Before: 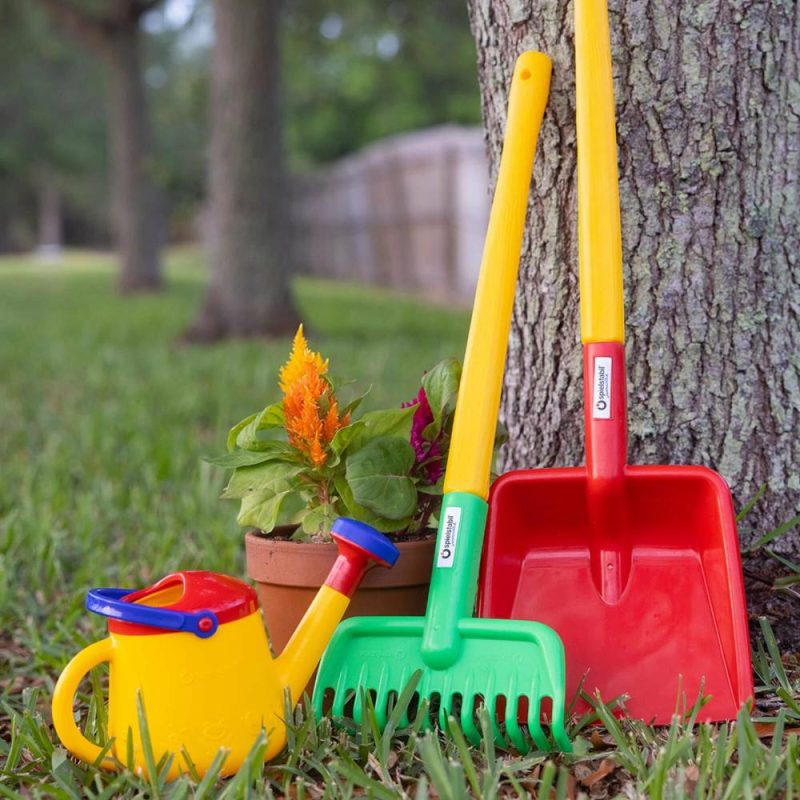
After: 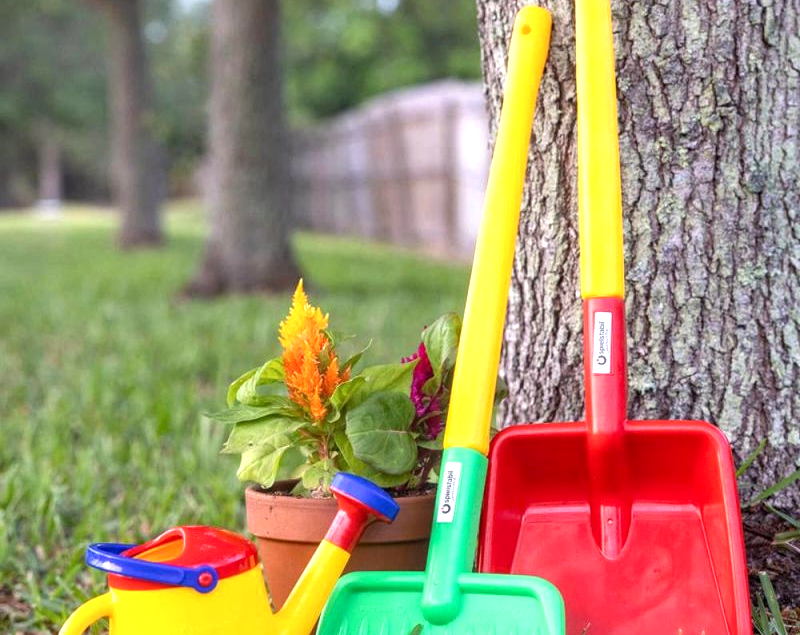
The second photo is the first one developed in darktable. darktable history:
crop and rotate: top 5.667%, bottom 14.937%
exposure: black level correction 0, exposure 0.7 EV, compensate exposure bias true, compensate highlight preservation false
local contrast: on, module defaults
